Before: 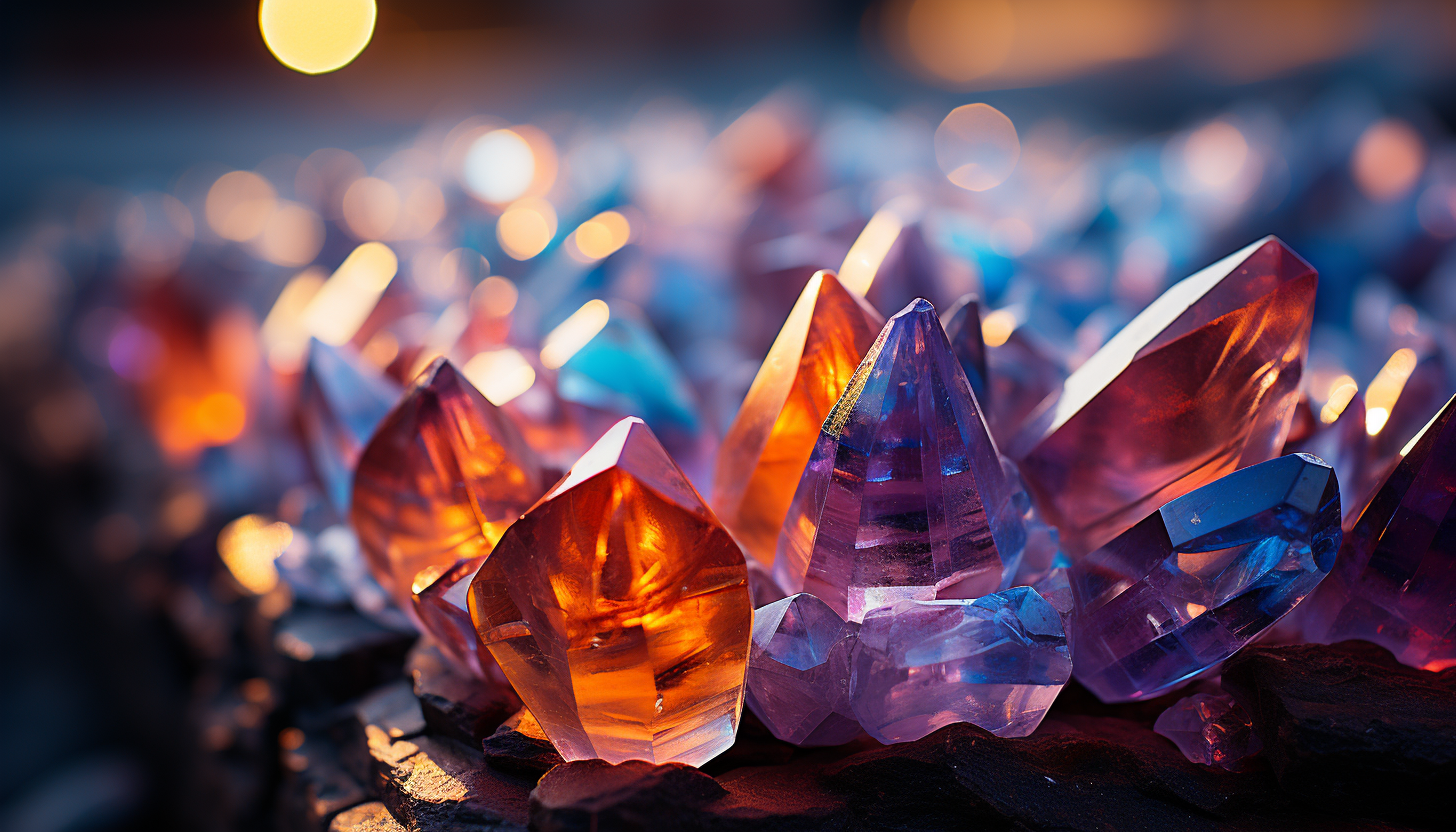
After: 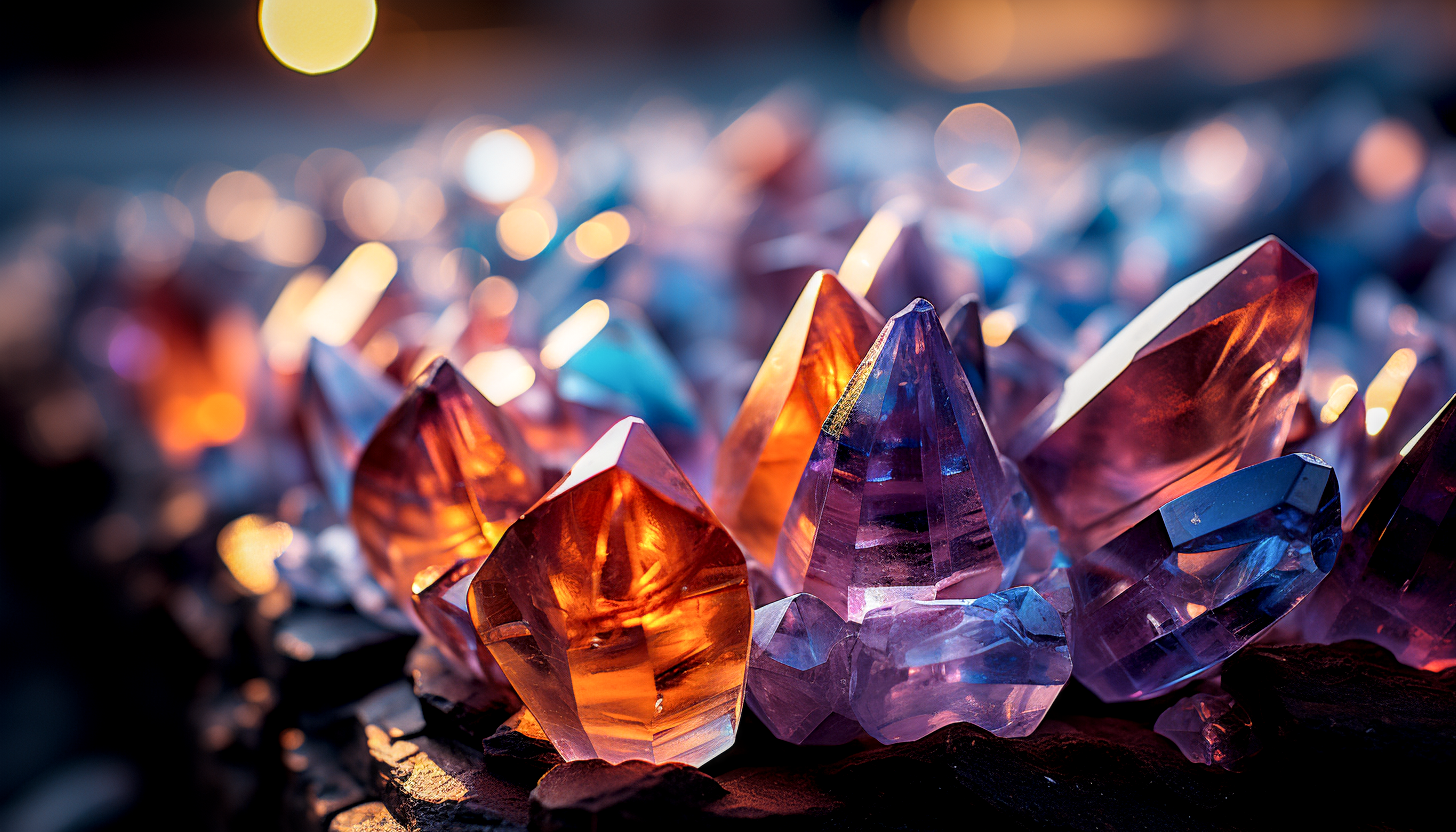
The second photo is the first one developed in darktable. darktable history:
filmic rgb: black relative exposure -9.39 EV, white relative exposure 3.03 EV, threshold 2.95 EV, hardness 6.15, enable highlight reconstruction true
local contrast: detail 142%
